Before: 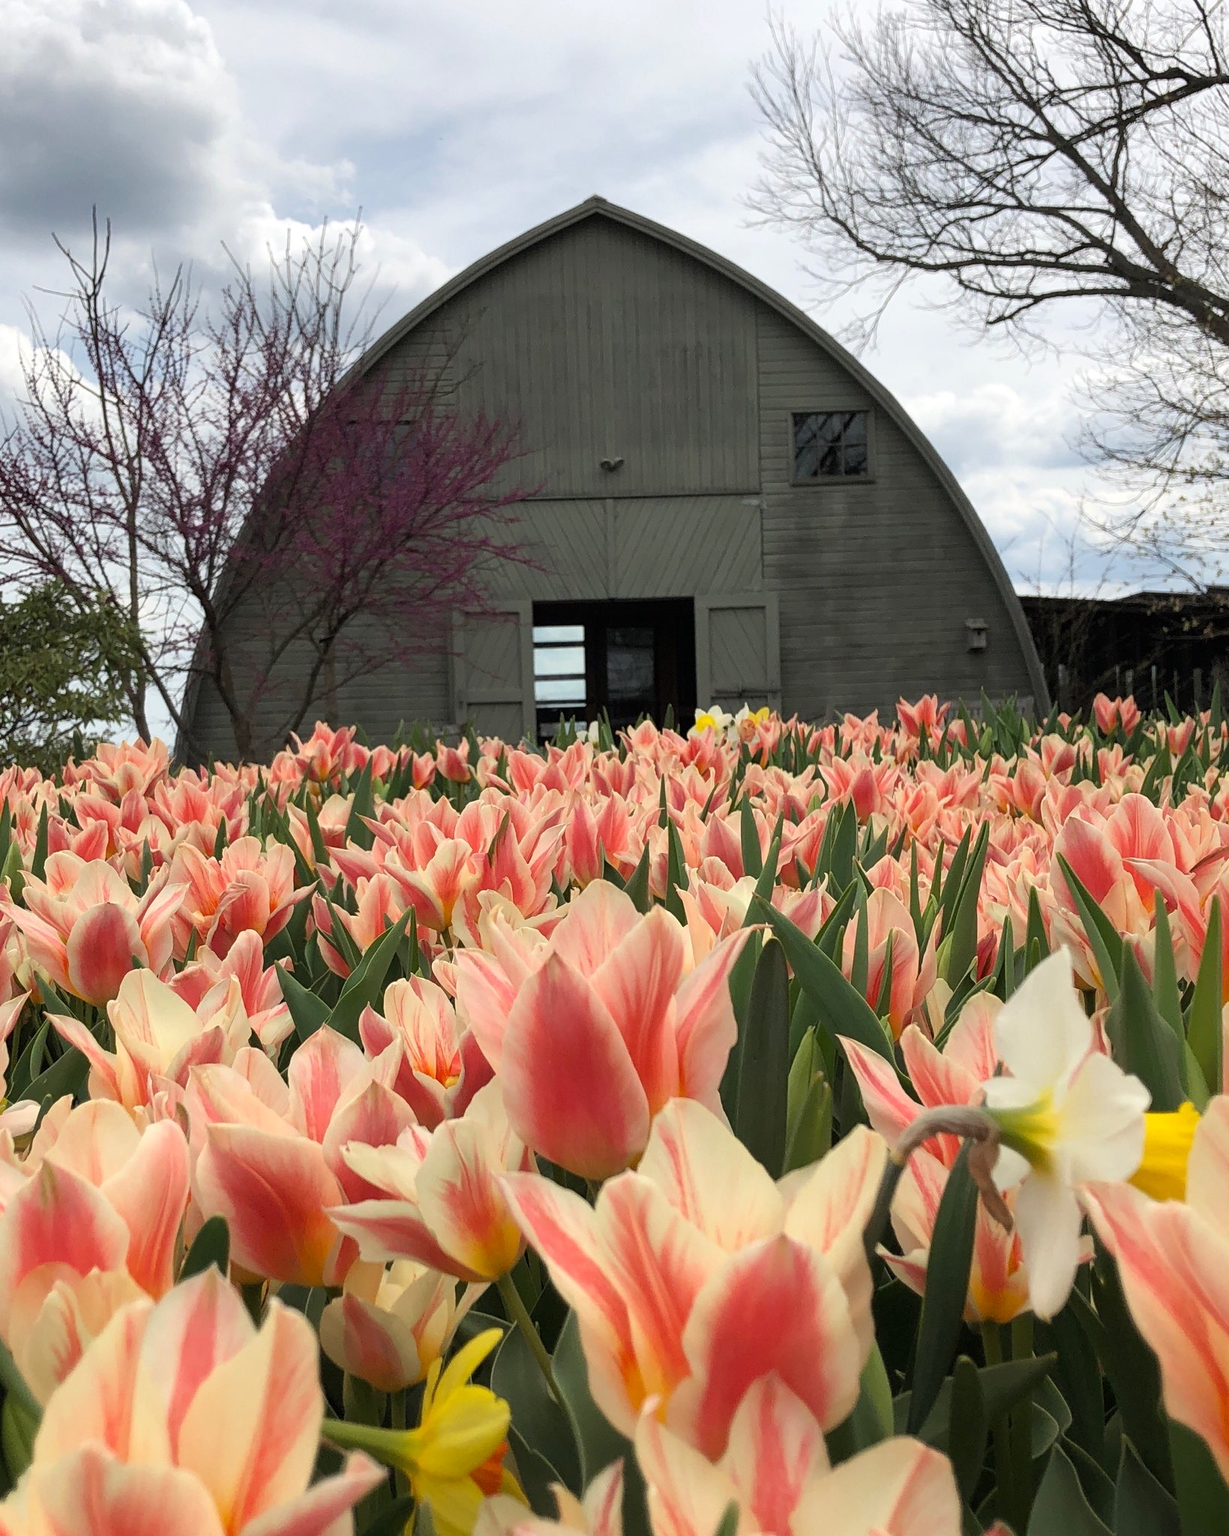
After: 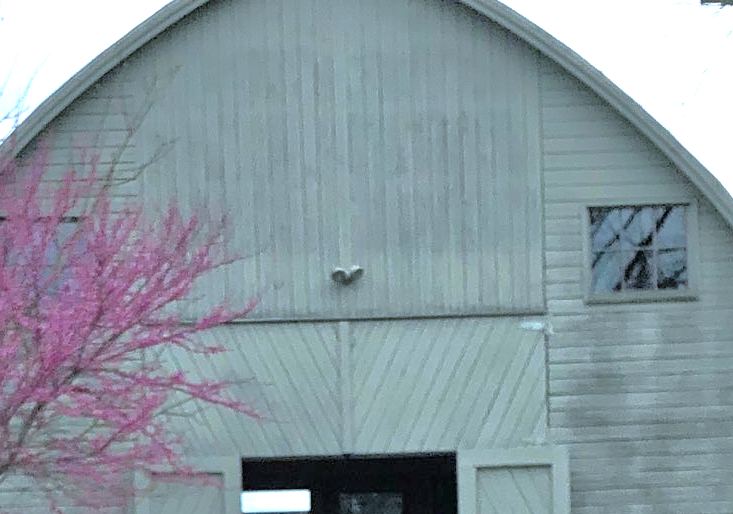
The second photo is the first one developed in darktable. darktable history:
crop: left 28.64%, top 16.832%, right 26.637%, bottom 58.055%
exposure: black level correction 0, exposure 1.5 EV, compensate exposure bias true, compensate highlight preservation false
tone equalizer: -7 EV 0.15 EV, -6 EV 0.6 EV, -5 EV 1.15 EV, -4 EV 1.33 EV, -3 EV 1.15 EV, -2 EV 0.6 EV, -1 EV 0.15 EV, mask exposure compensation -0.5 EV
color calibration: illuminant as shot in camera, x 0.383, y 0.38, temperature 3949.15 K, gamut compression 1.66
